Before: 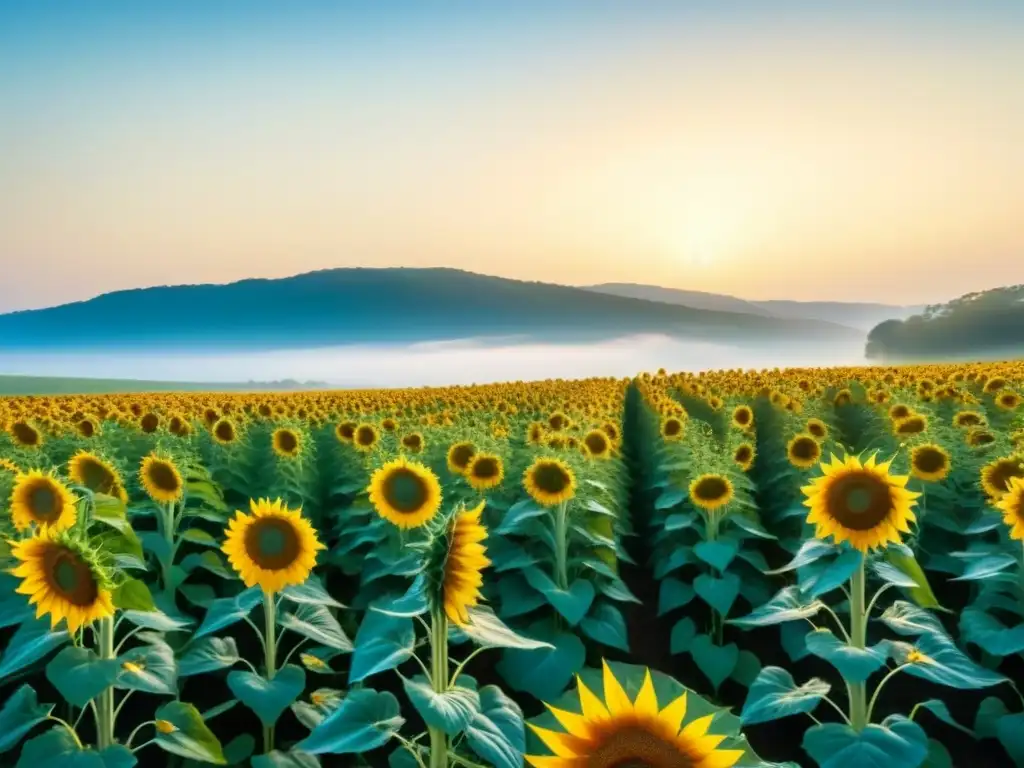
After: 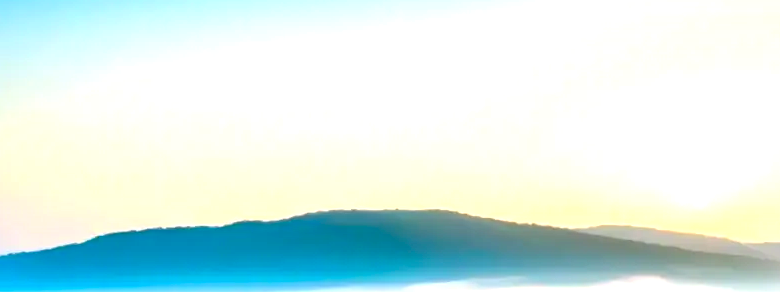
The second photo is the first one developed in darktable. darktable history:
crop: left 0.579%, top 7.627%, right 23.167%, bottom 54.275%
exposure: black level correction 0, exposure 0.6 EV, compensate exposure bias true, compensate highlight preservation false
color balance: contrast 6.48%, output saturation 113.3%
